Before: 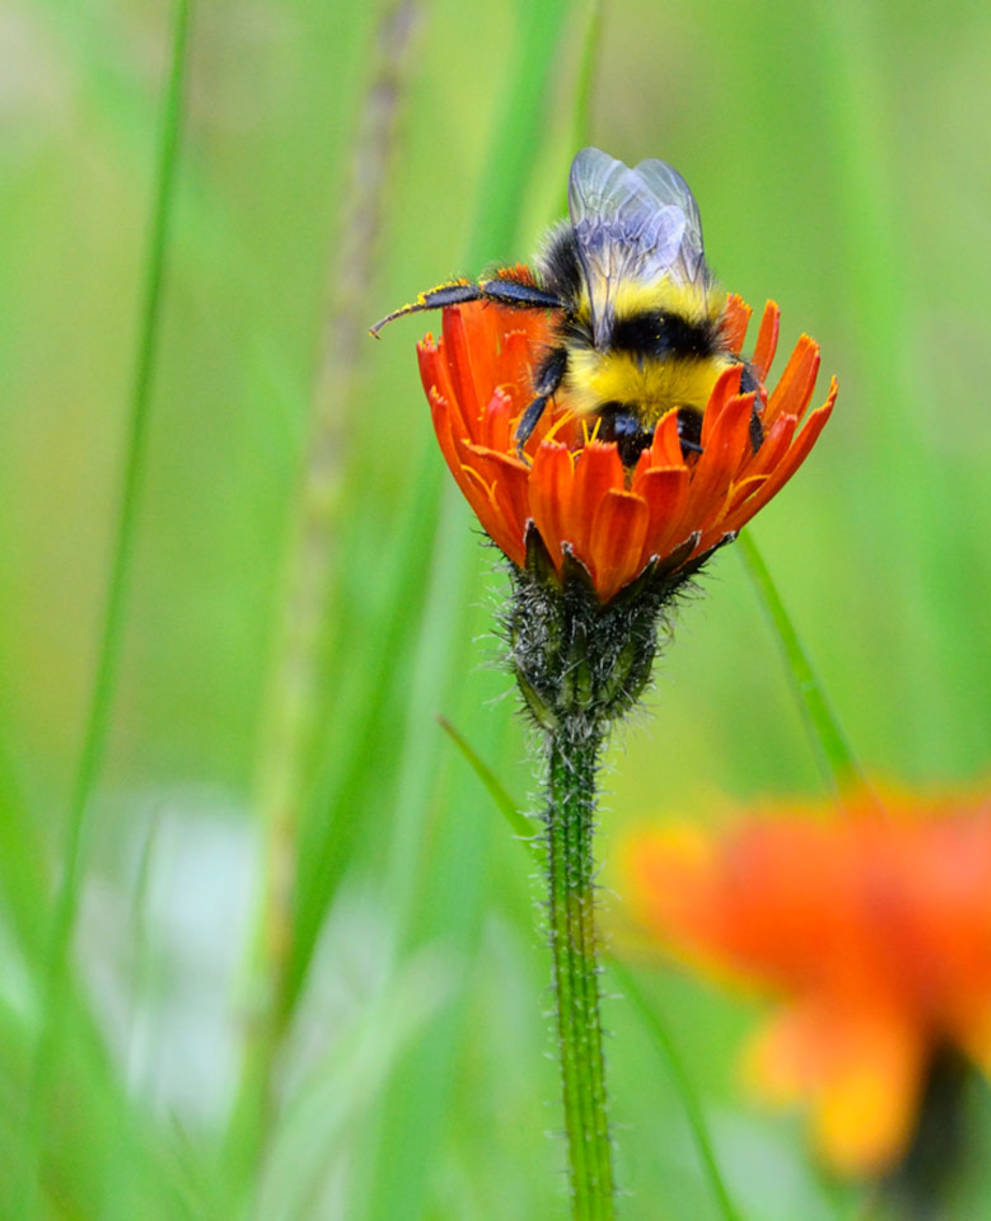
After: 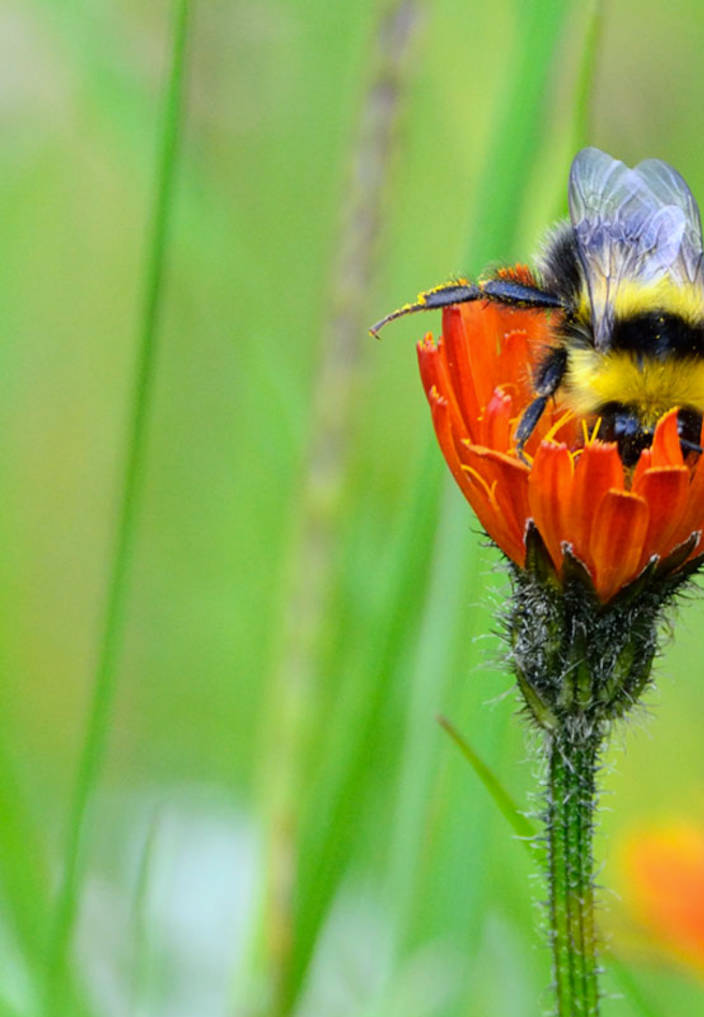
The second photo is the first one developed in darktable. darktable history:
white balance: red 0.982, blue 1.018
crop: right 28.885%, bottom 16.626%
